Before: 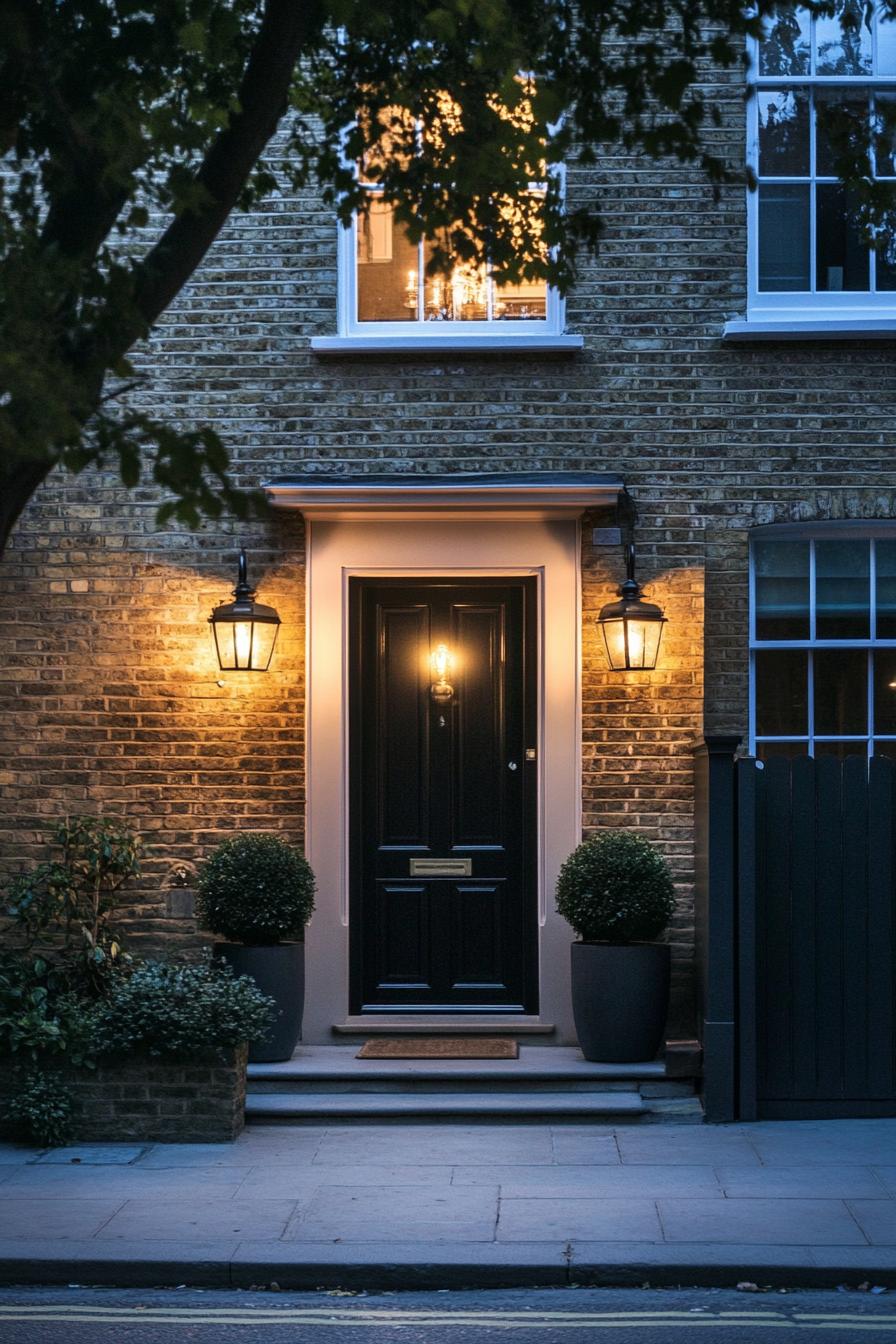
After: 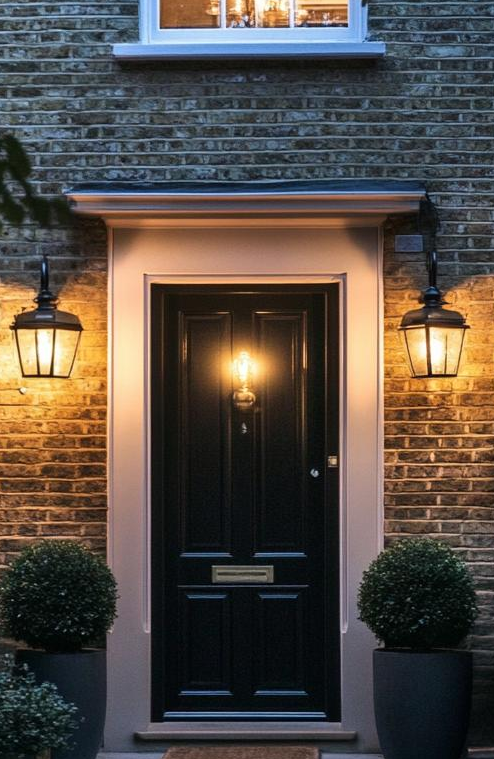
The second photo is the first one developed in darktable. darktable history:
crop and rotate: left 22.185%, top 21.846%, right 22.655%, bottom 21.625%
